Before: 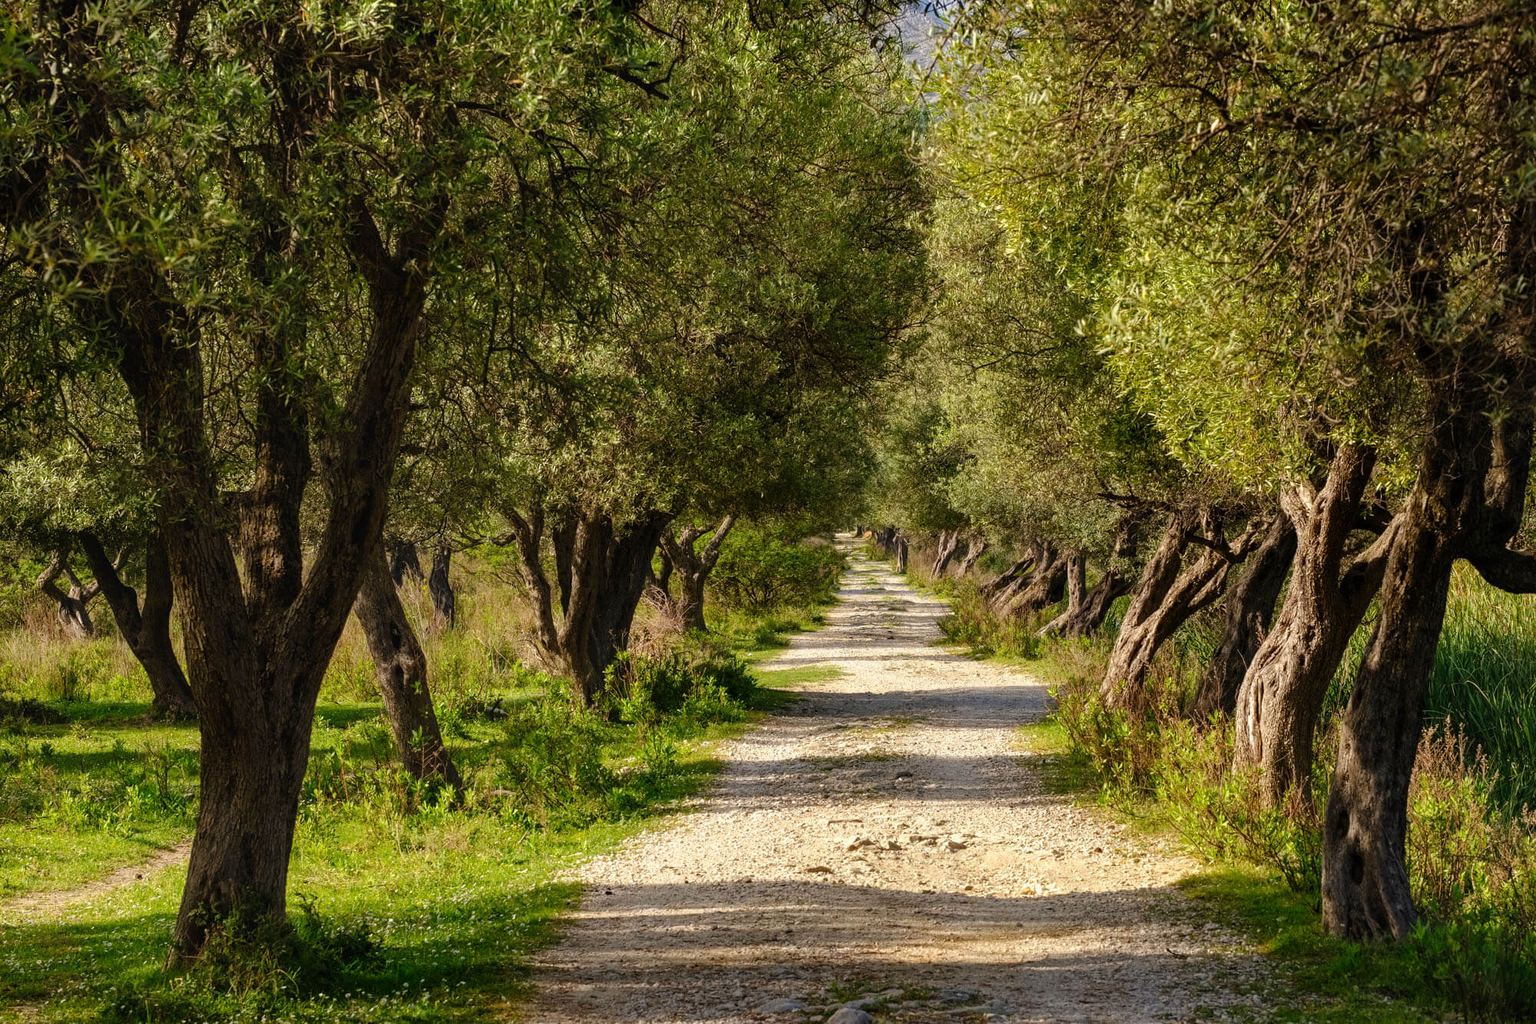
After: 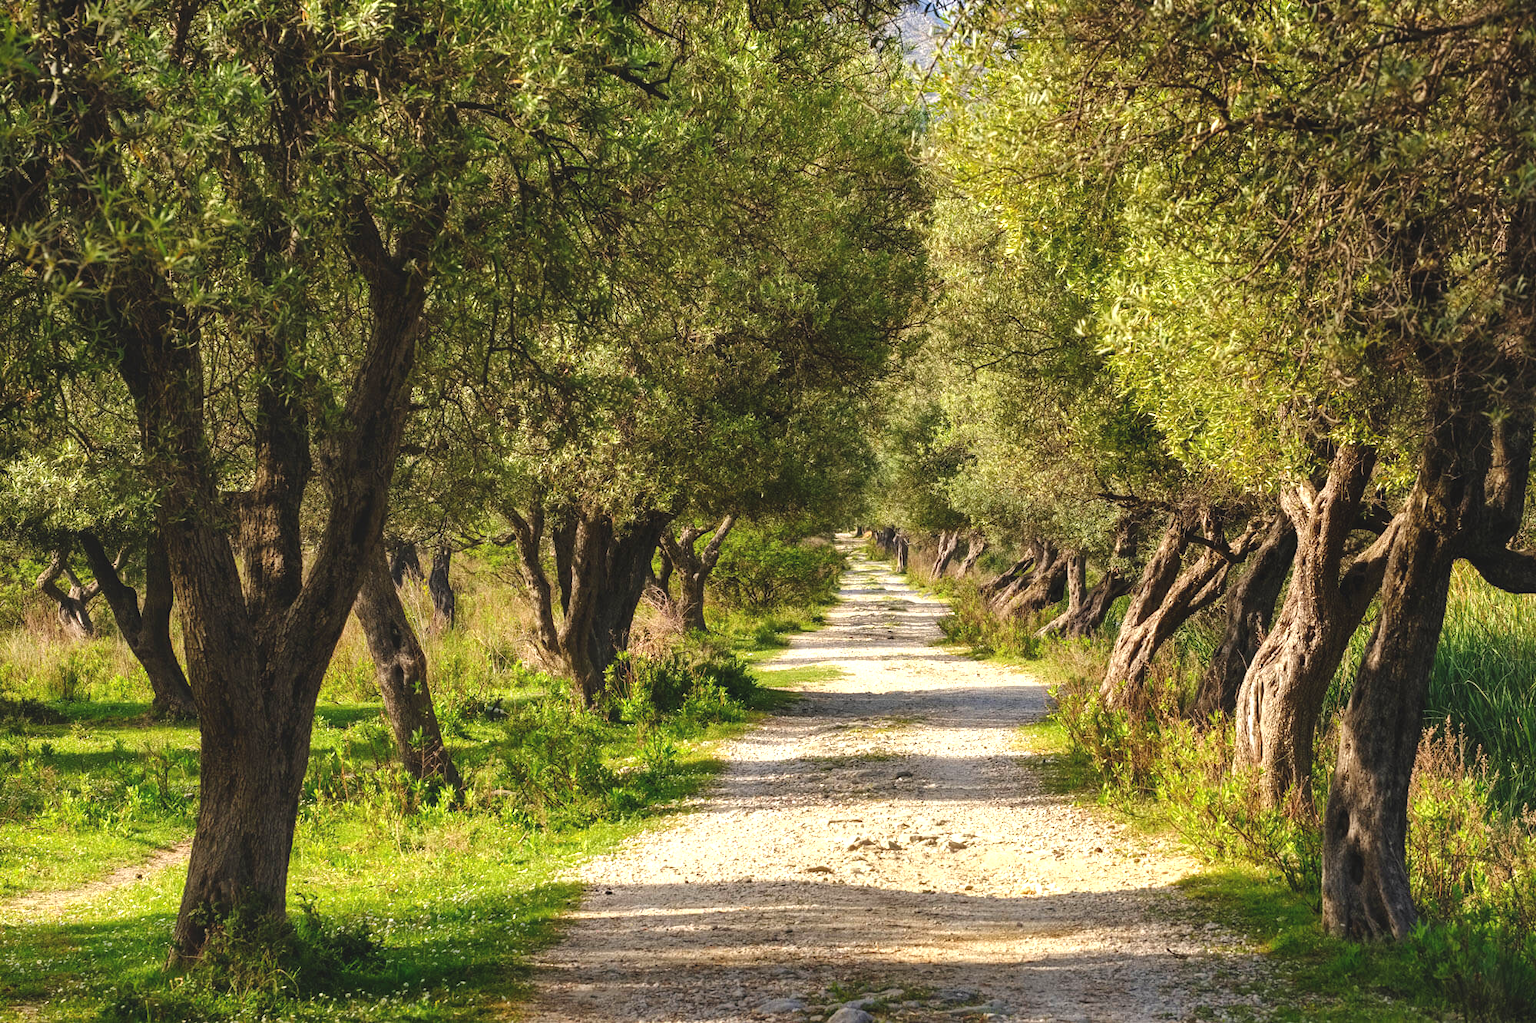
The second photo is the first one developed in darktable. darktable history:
shadows and highlights: shadows 25.04, highlights -26.45
exposure: black level correction -0.005, exposure 0.625 EV, compensate highlight preservation false
